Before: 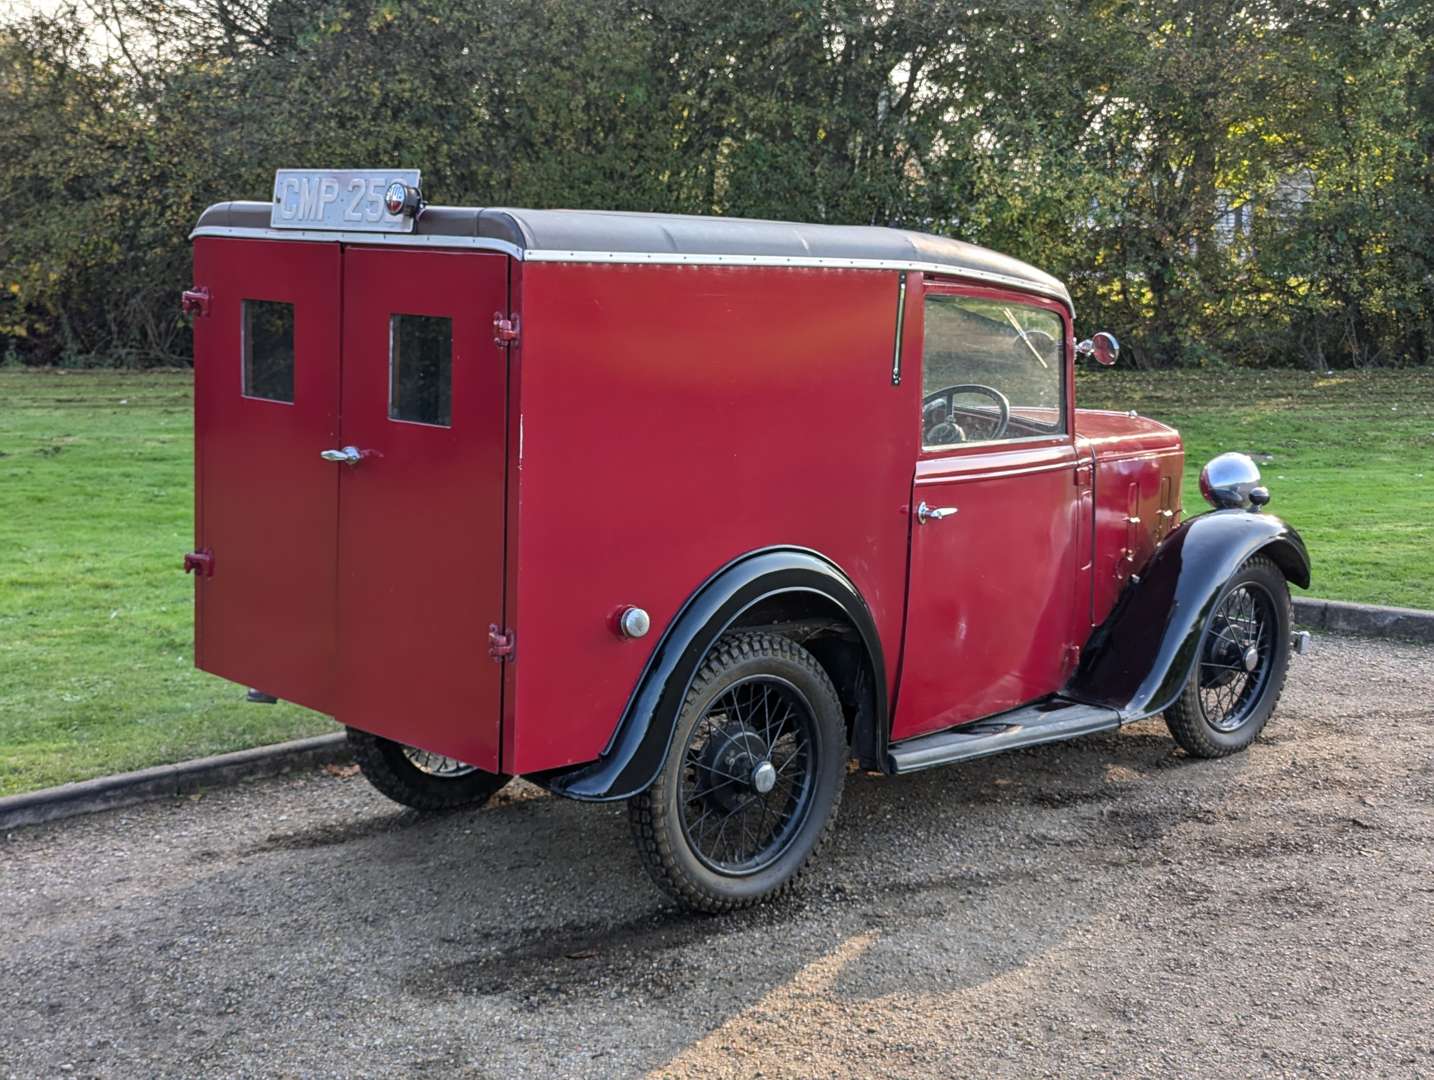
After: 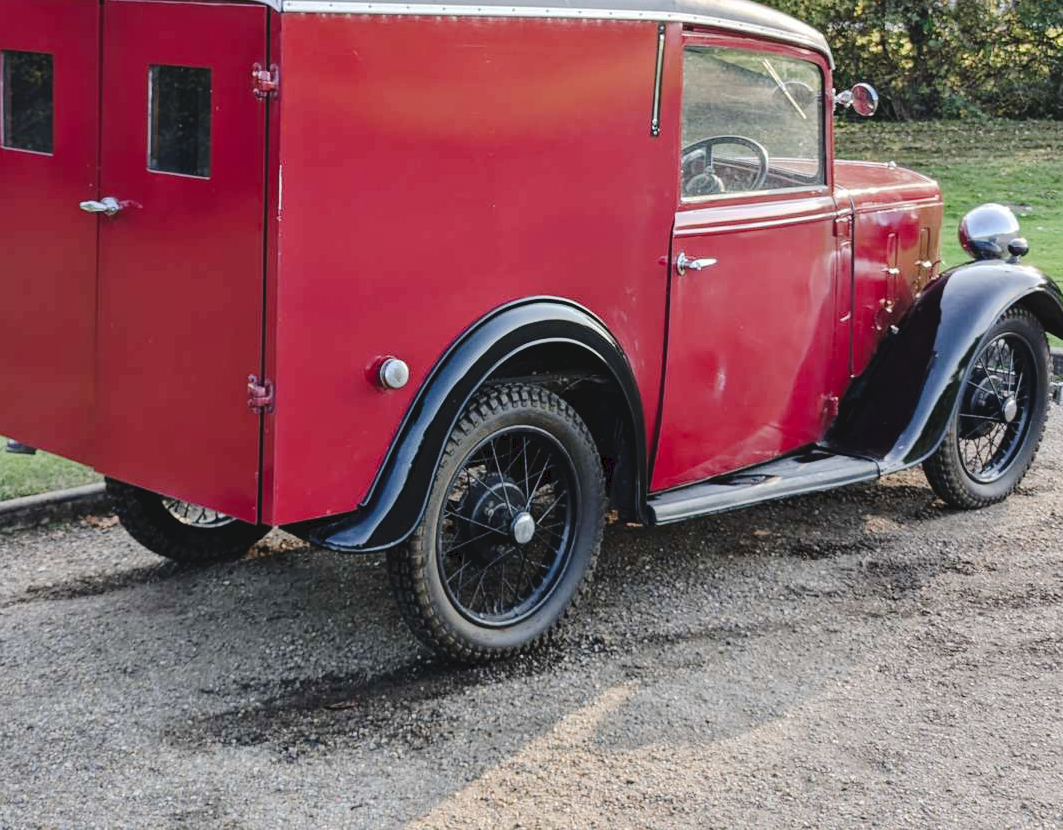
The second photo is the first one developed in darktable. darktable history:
color balance rgb: shadows fall-off 101.543%, linear chroma grading › global chroma -15.597%, perceptual saturation grading › global saturation 0.397%, mask middle-gray fulcrum 22.732%
tone curve: curves: ch0 [(0, 0) (0.003, 0.064) (0.011, 0.065) (0.025, 0.061) (0.044, 0.068) (0.069, 0.083) (0.1, 0.102) (0.136, 0.126) (0.177, 0.172) (0.224, 0.225) (0.277, 0.306) (0.335, 0.397) (0.399, 0.483) (0.468, 0.56) (0.543, 0.634) (0.623, 0.708) (0.709, 0.77) (0.801, 0.832) (0.898, 0.899) (1, 1)], preserve colors none
crop: left 16.843%, top 23.097%, right 8.965%
